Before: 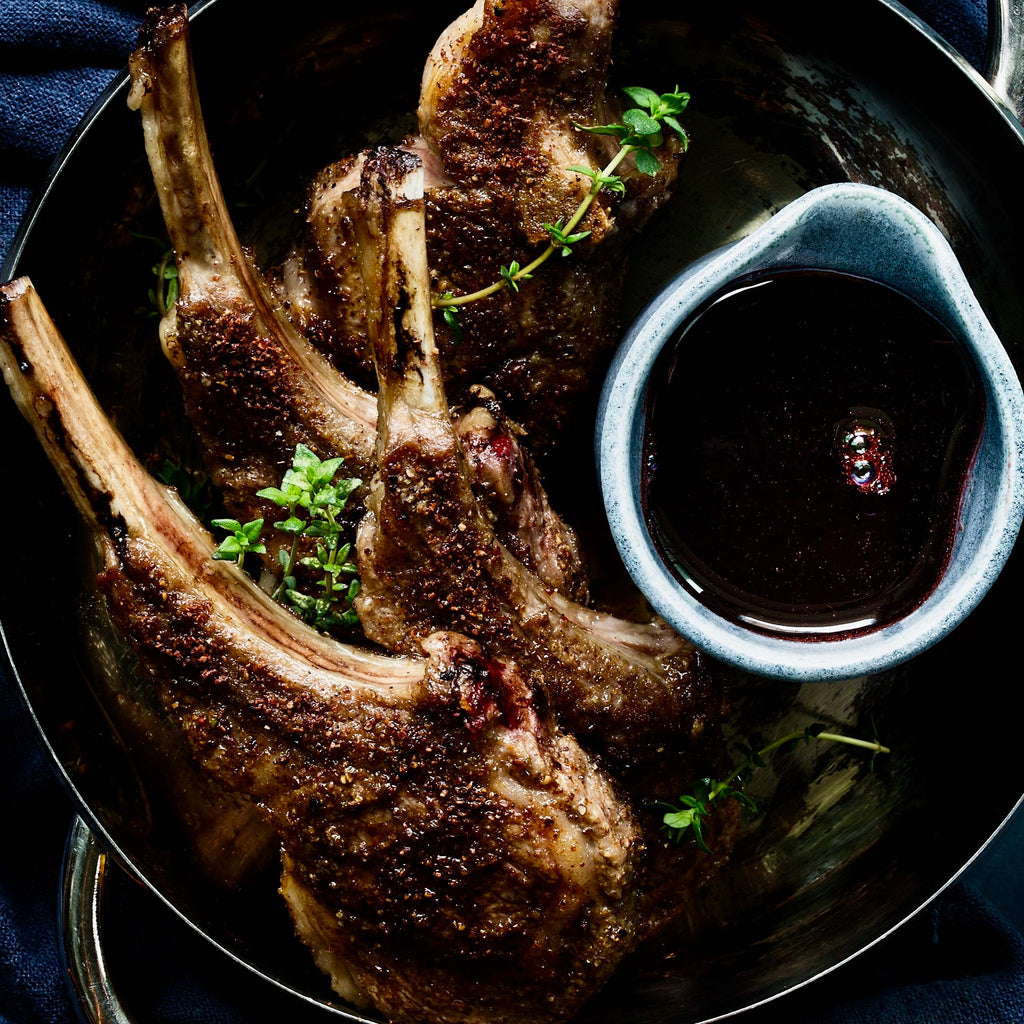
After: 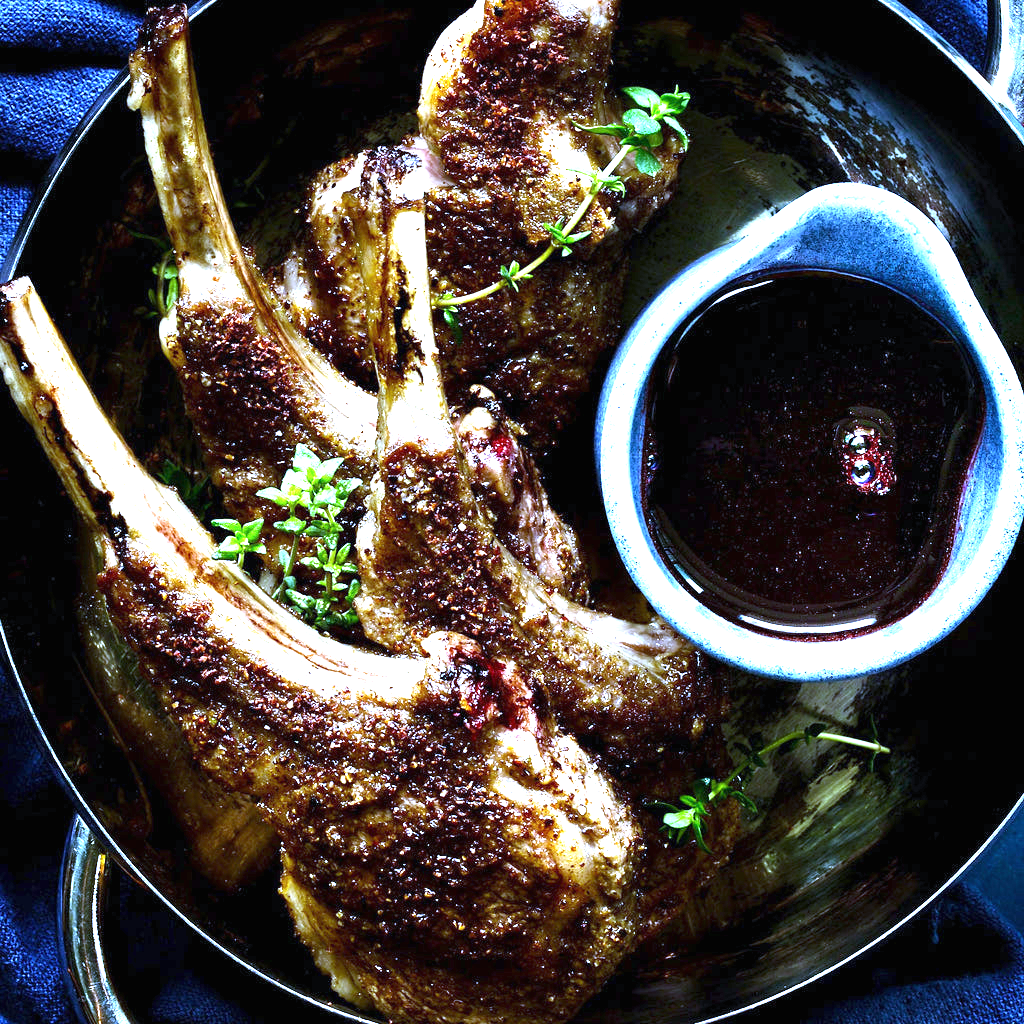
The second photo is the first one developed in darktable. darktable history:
white balance: red 0.766, blue 1.537
exposure: black level correction 0, exposure 2 EV, compensate highlight preservation false
shadows and highlights: shadows -10, white point adjustment 1.5, highlights 10
